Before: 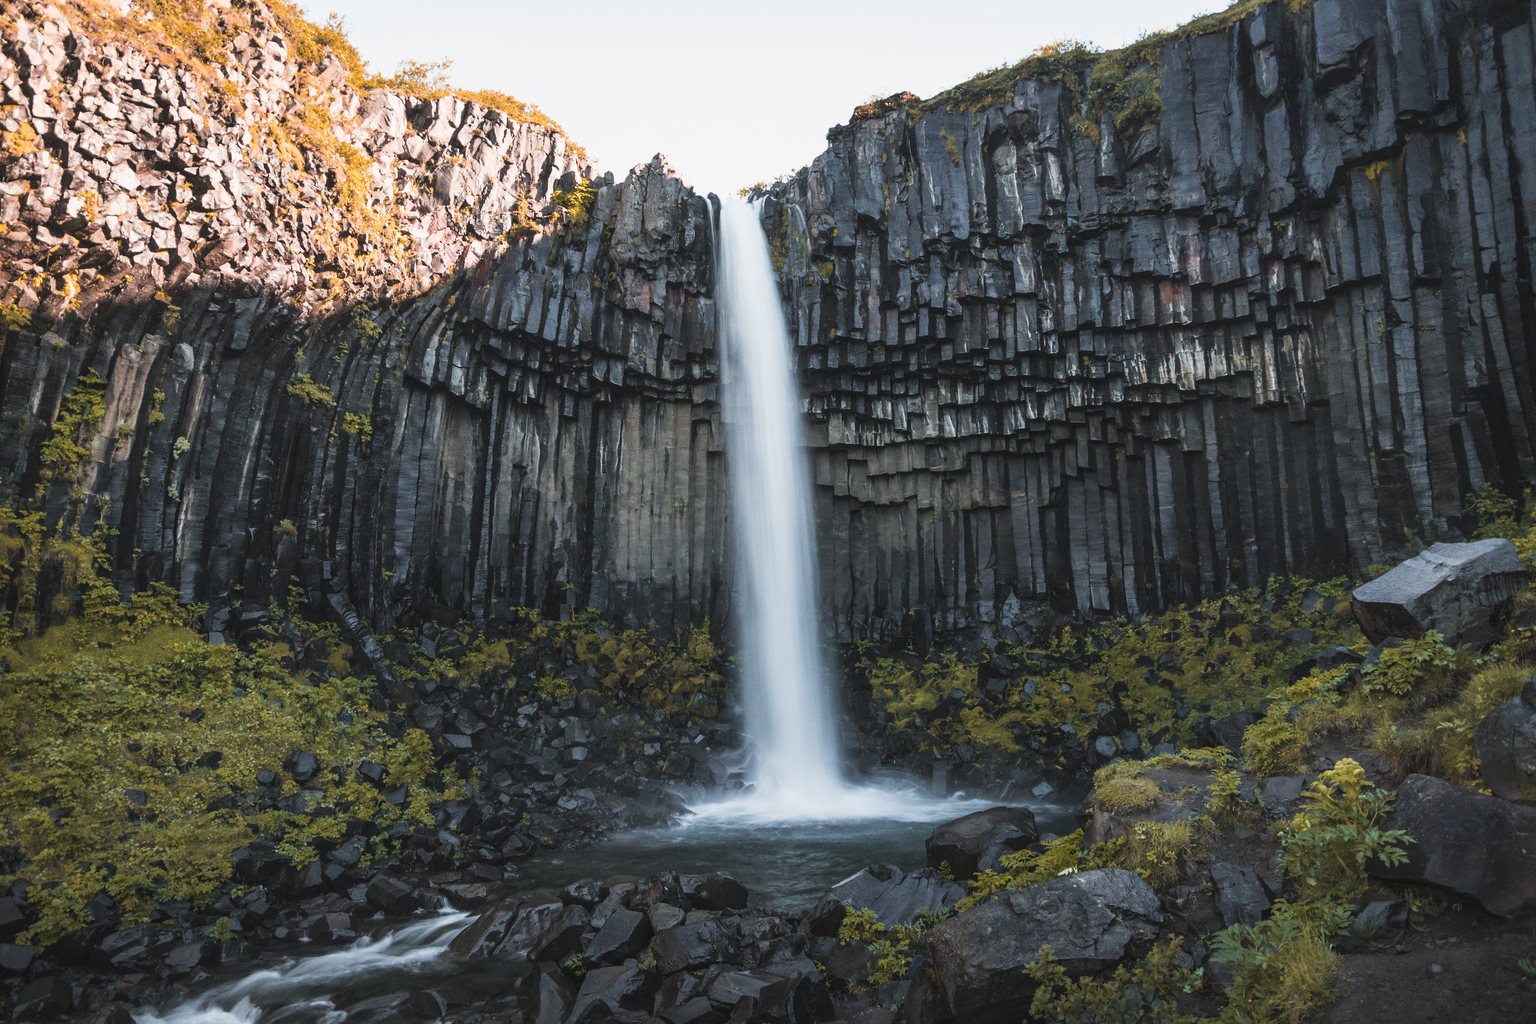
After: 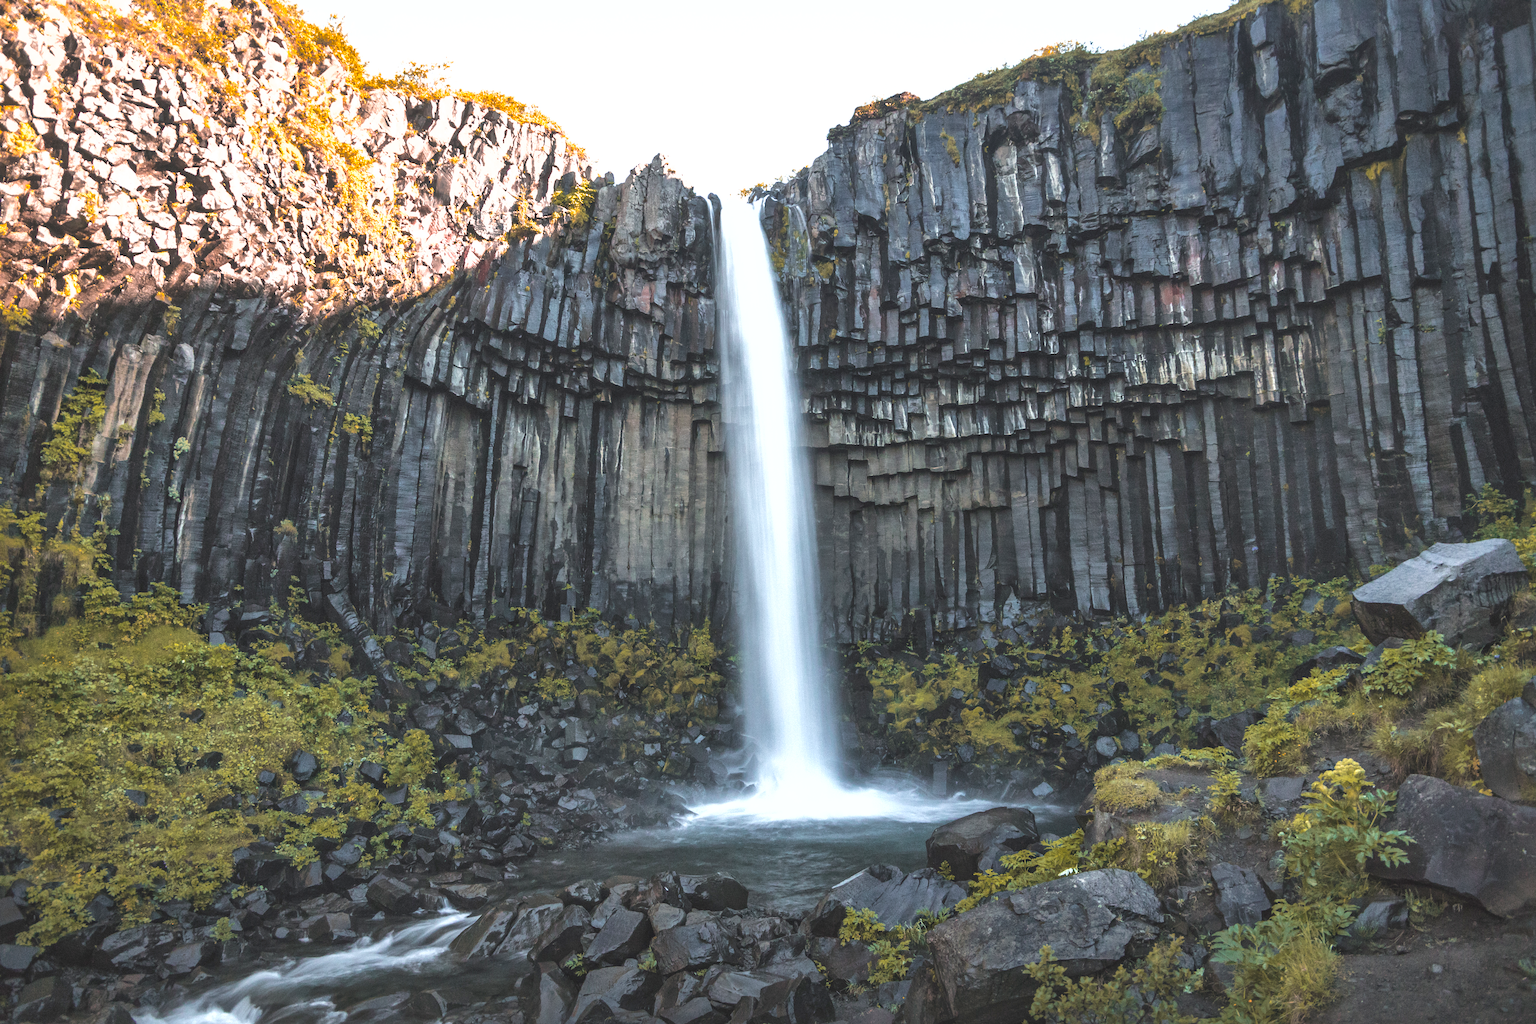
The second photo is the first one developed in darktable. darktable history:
exposure: exposure 0.669 EV, compensate highlight preservation false
shadows and highlights: on, module defaults
